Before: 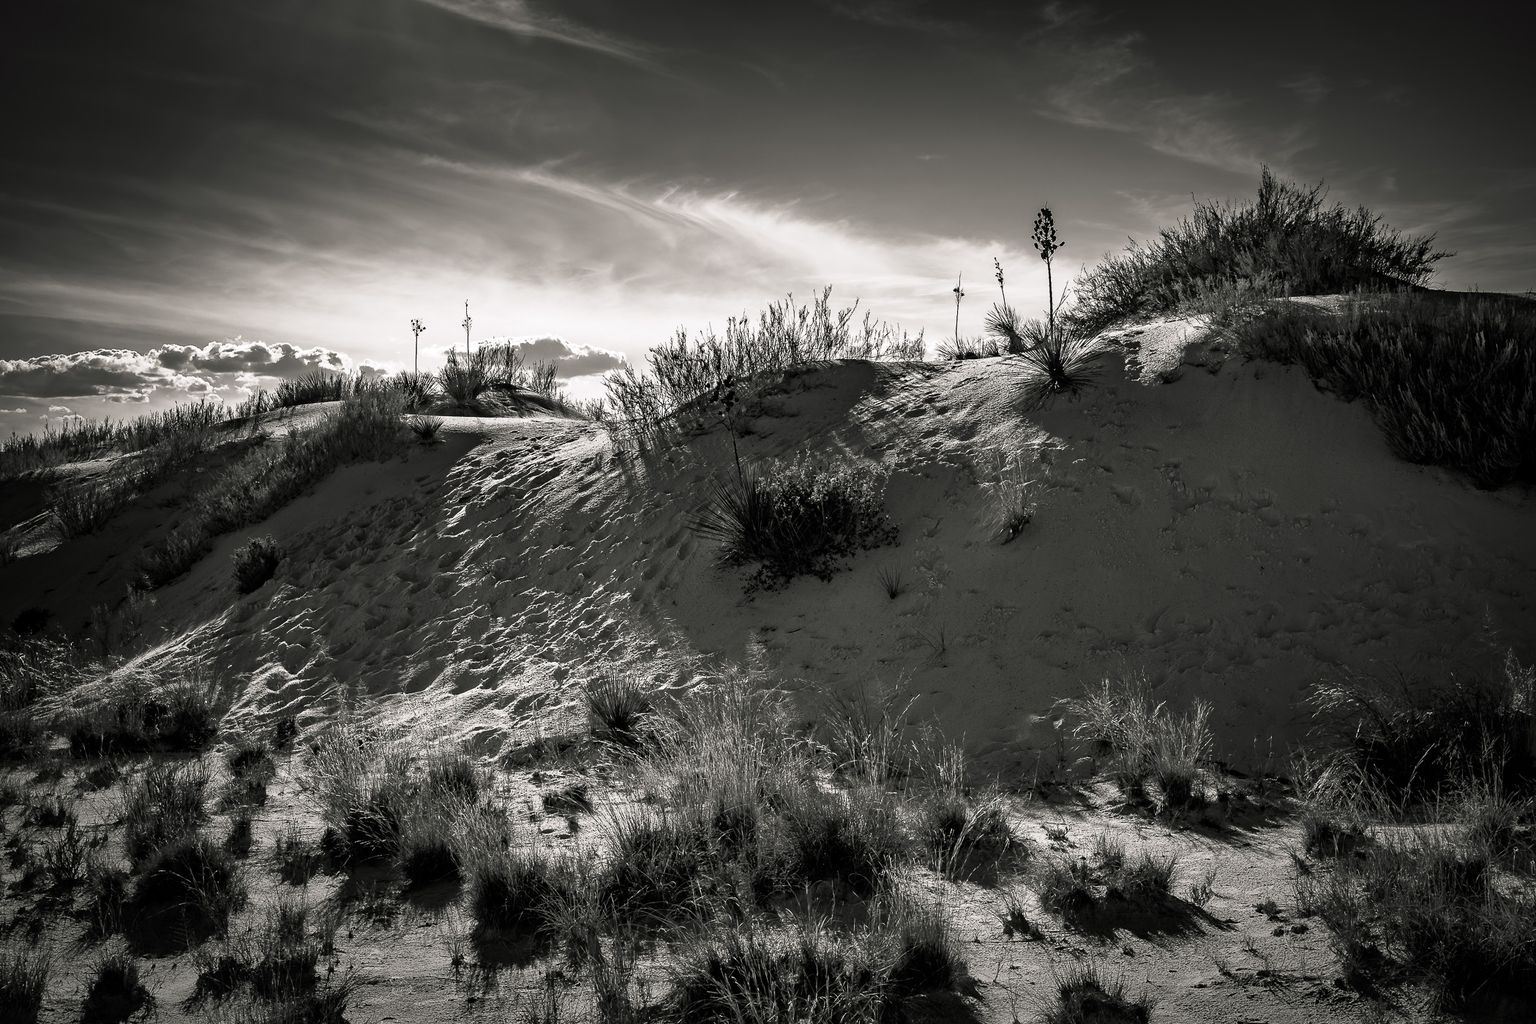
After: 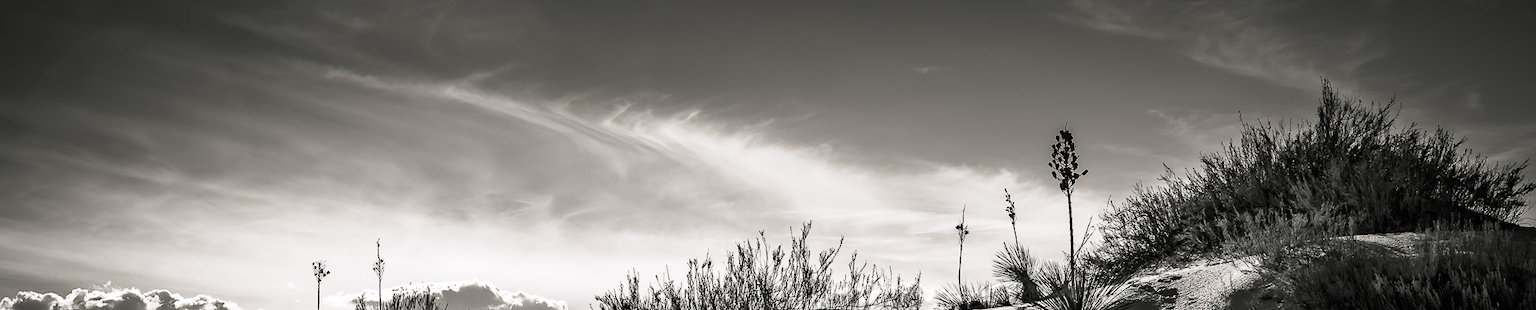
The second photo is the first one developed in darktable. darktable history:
crop and rotate: left 9.624%, top 9.697%, right 6.08%, bottom 64.683%
color correction: highlights b* -0.027
tone equalizer: edges refinement/feathering 500, mask exposure compensation -1.57 EV, preserve details no
